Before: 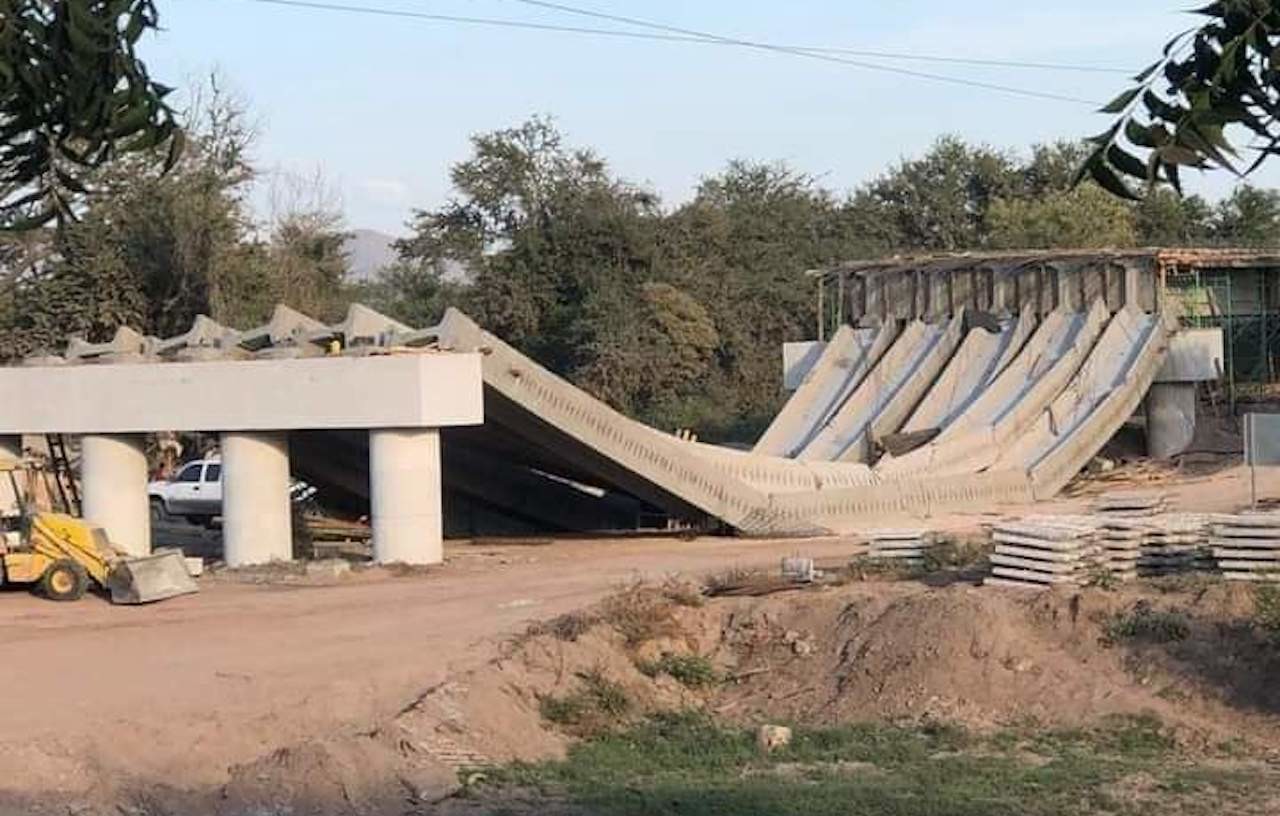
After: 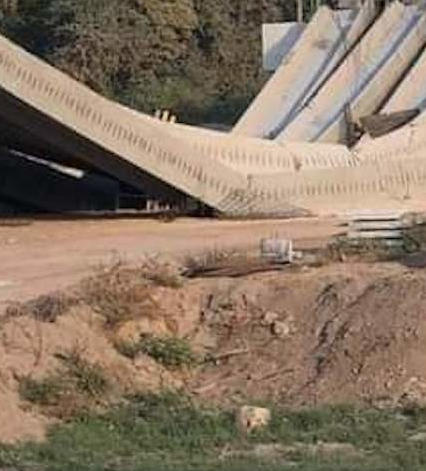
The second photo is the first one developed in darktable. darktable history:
crop: left 40.769%, top 39.101%, right 25.904%, bottom 3.154%
